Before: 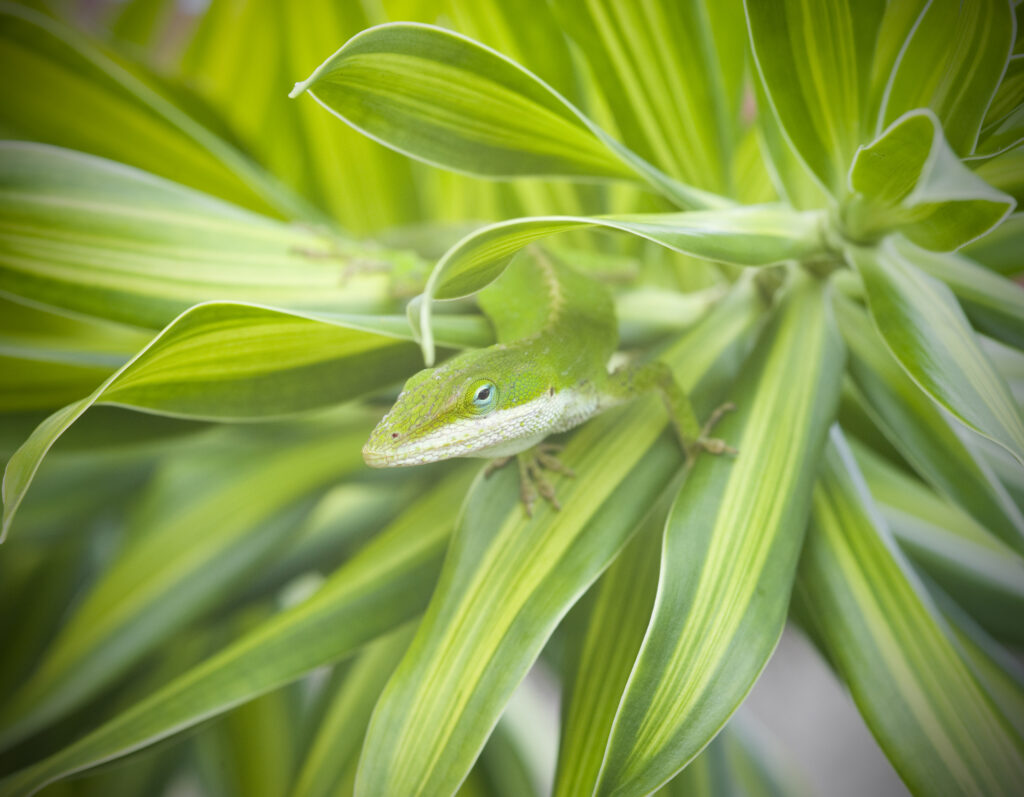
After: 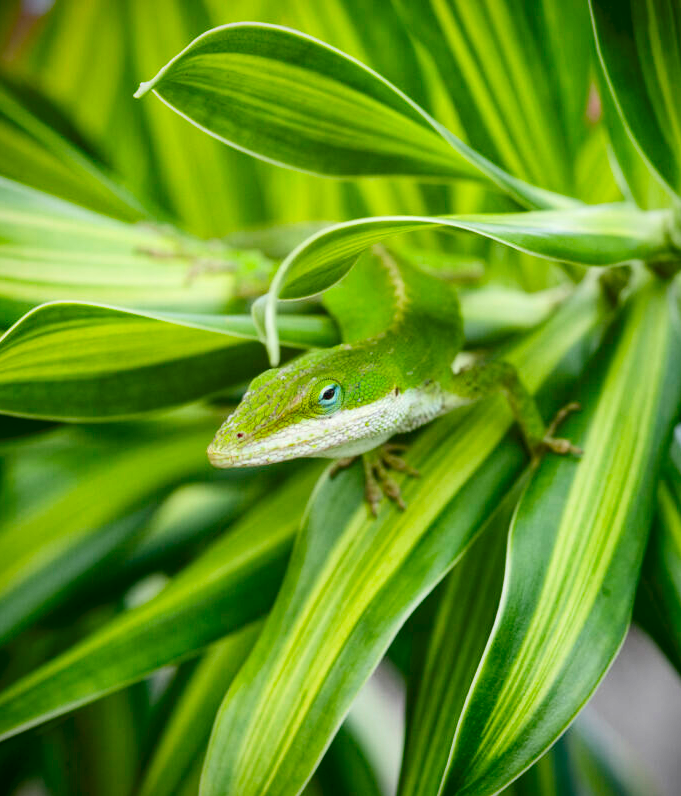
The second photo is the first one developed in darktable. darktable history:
crop and rotate: left 15.174%, right 18.286%
local contrast: on, module defaults
contrast brightness saturation: contrast 0.215, brightness -0.103, saturation 0.212
exposure: black level correction 0.044, exposure -0.228 EV, compensate exposure bias true, compensate highlight preservation false
